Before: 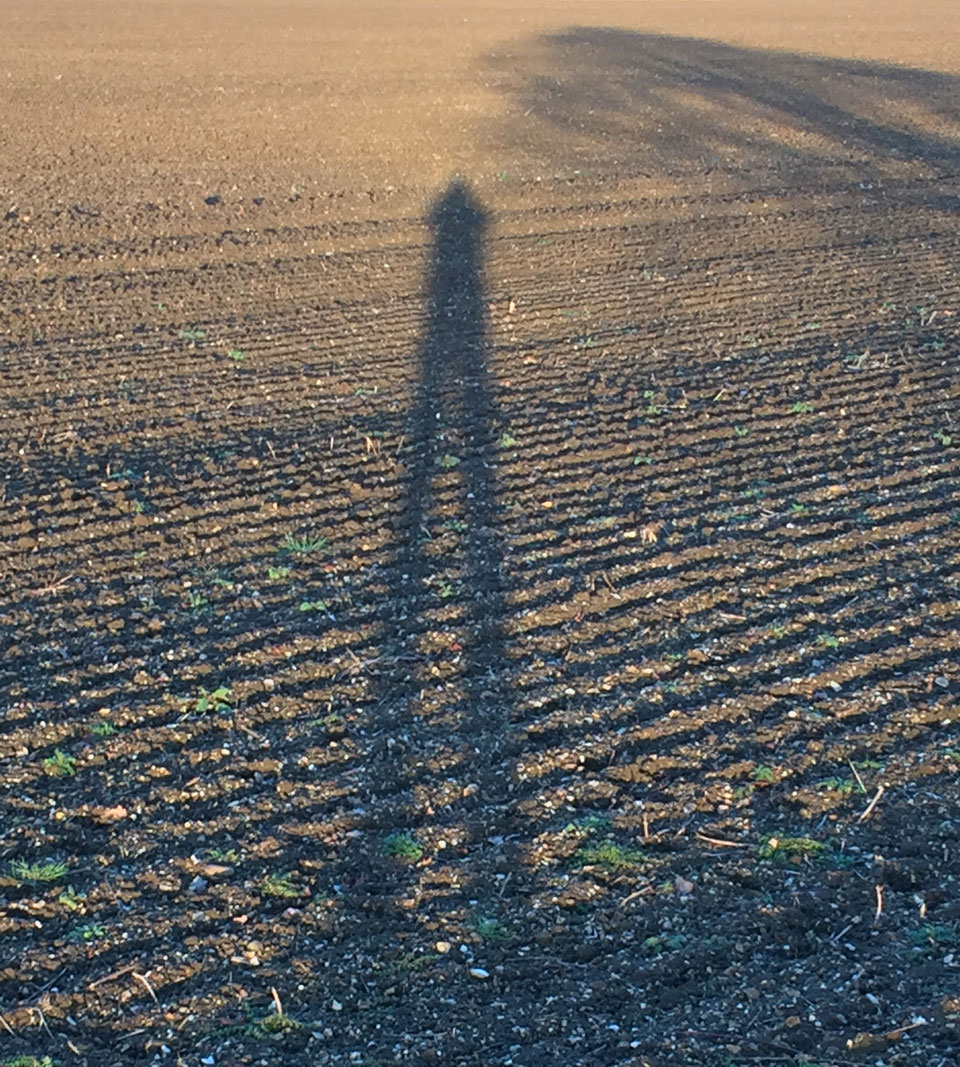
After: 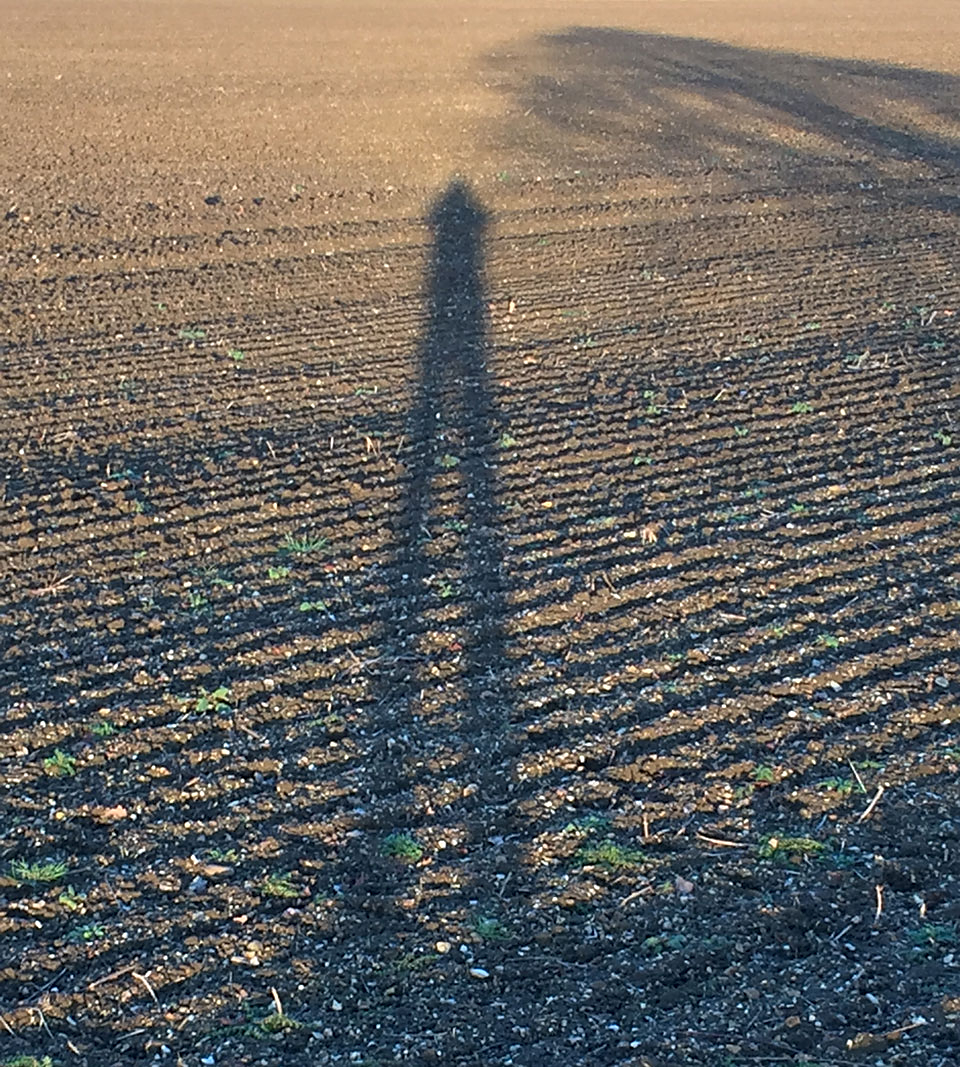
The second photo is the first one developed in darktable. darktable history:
sharpen: radius 1.864, amount 0.398, threshold 1.271
local contrast: highlights 100%, shadows 100%, detail 120%, midtone range 0.2
